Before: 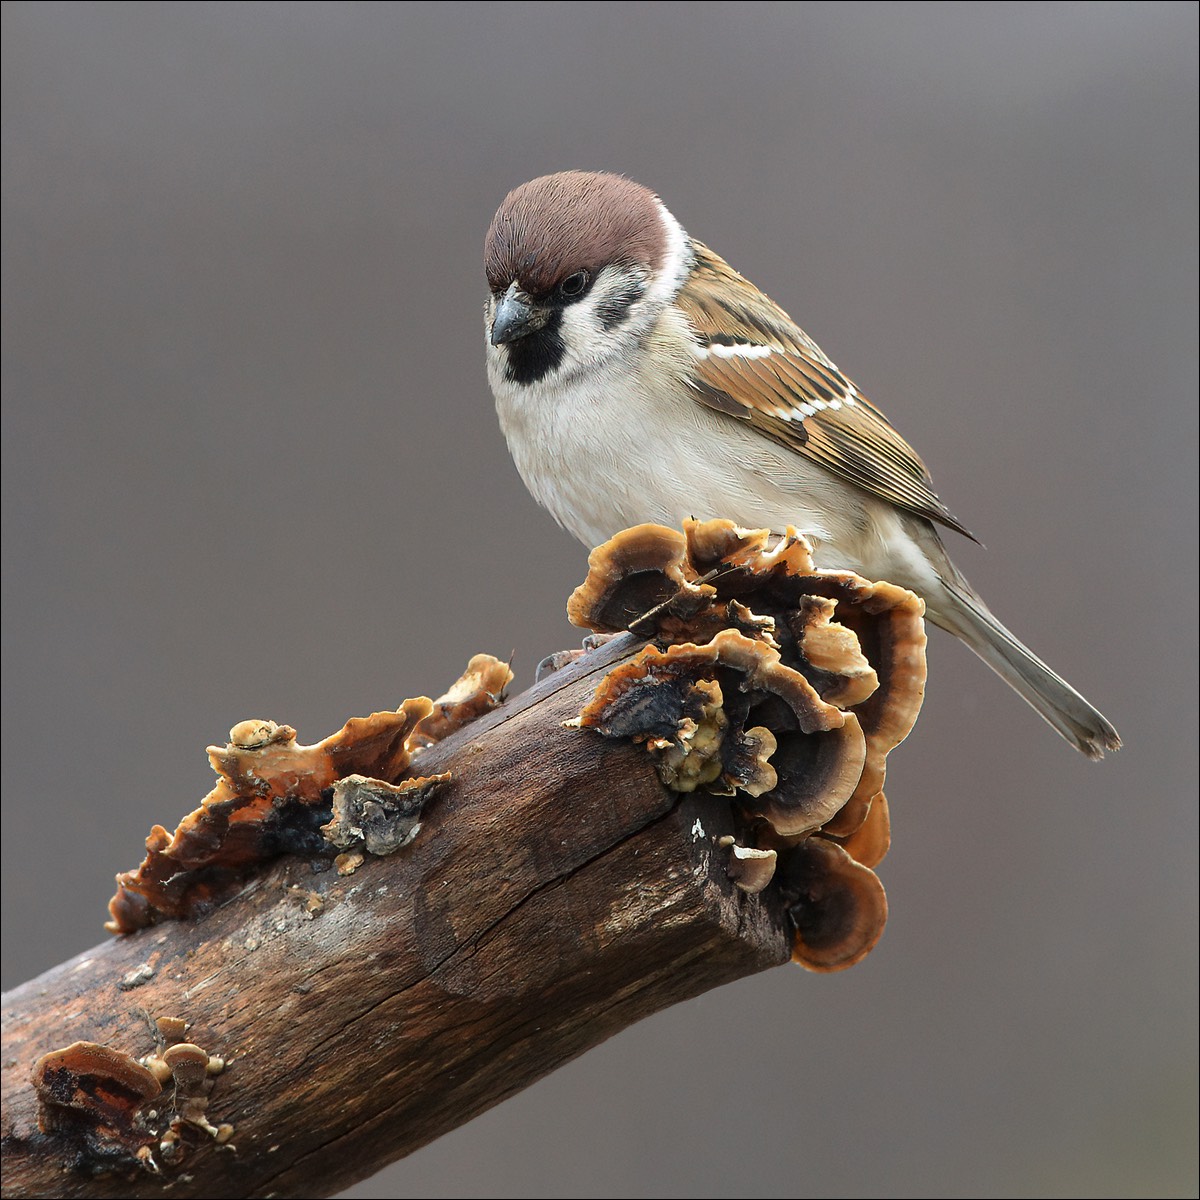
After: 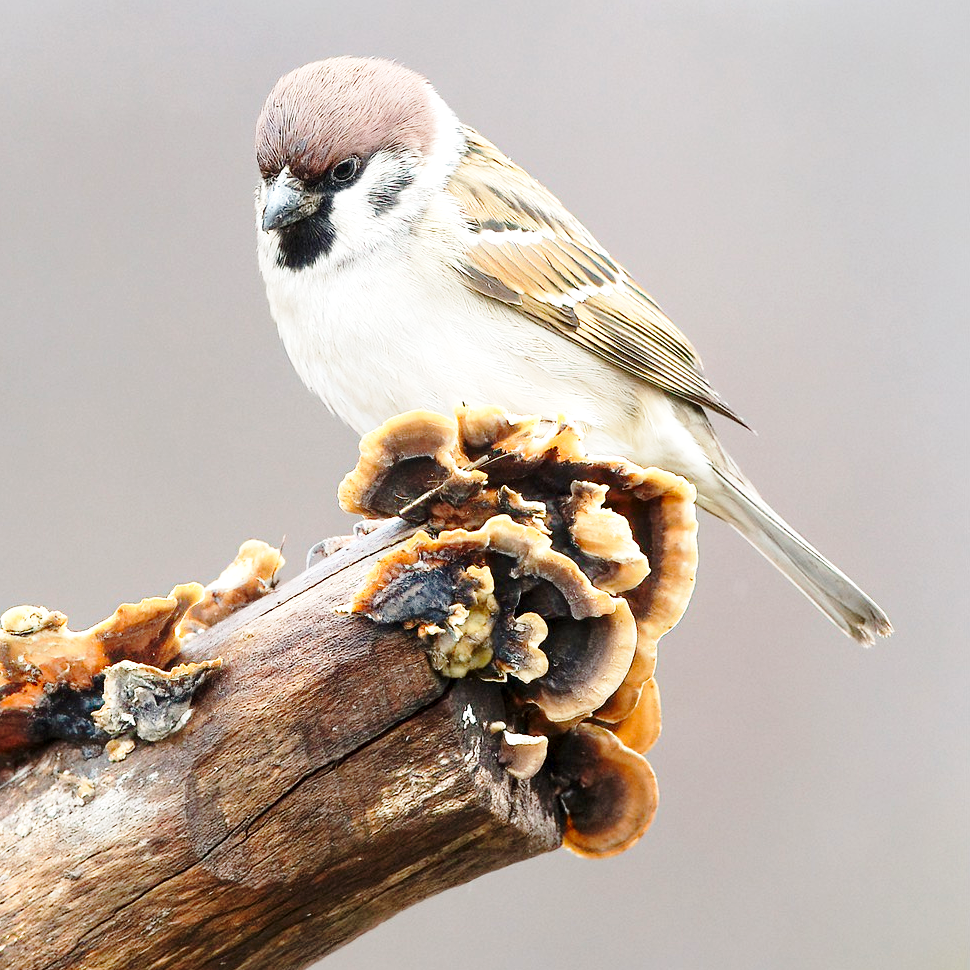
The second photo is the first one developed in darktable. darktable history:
base curve: curves: ch0 [(0, 0) (0.028, 0.03) (0.121, 0.232) (0.46, 0.748) (0.859, 0.968) (1, 1)], preserve colors none
crop: left 19.159%, top 9.58%, bottom 9.58%
exposure: black level correction 0.001, exposure 0.5 EV, compensate exposure bias true, compensate highlight preservation false
tone equalizer: on, module defaults
